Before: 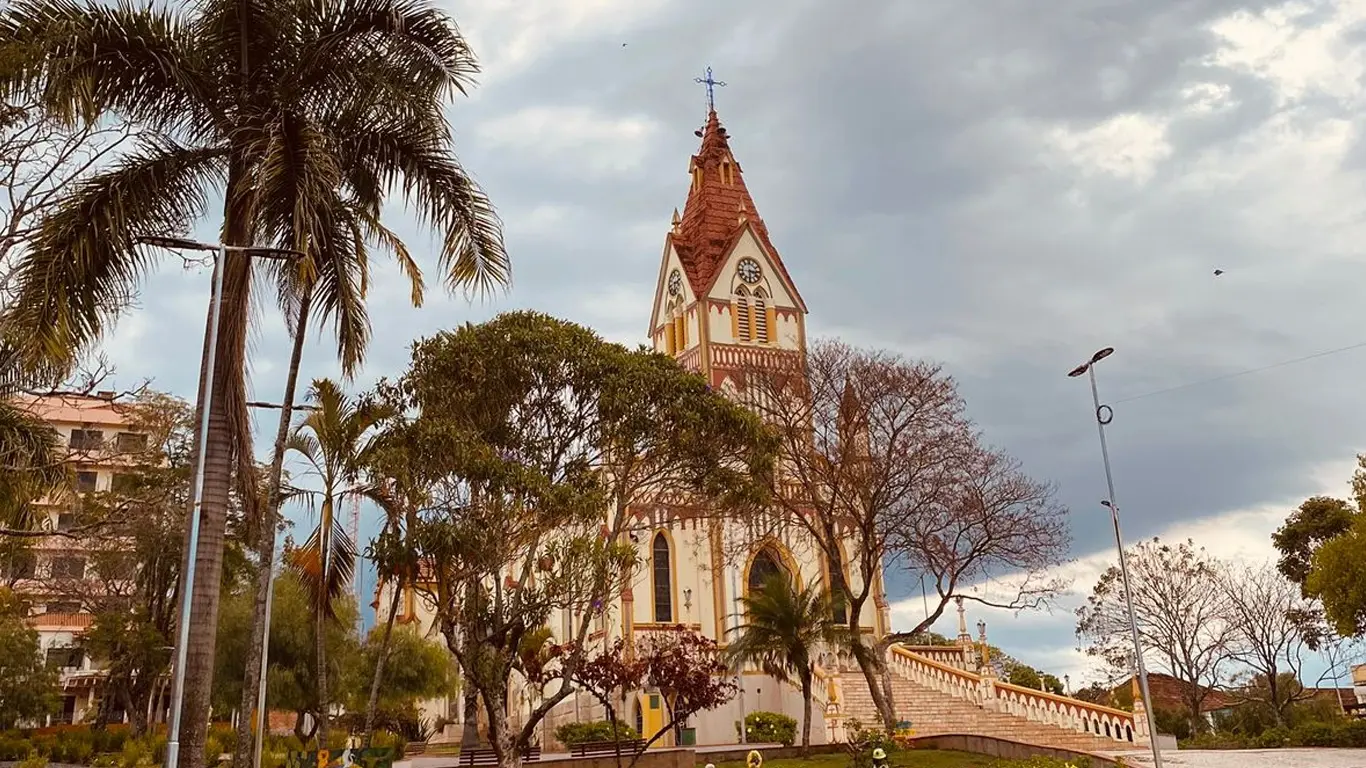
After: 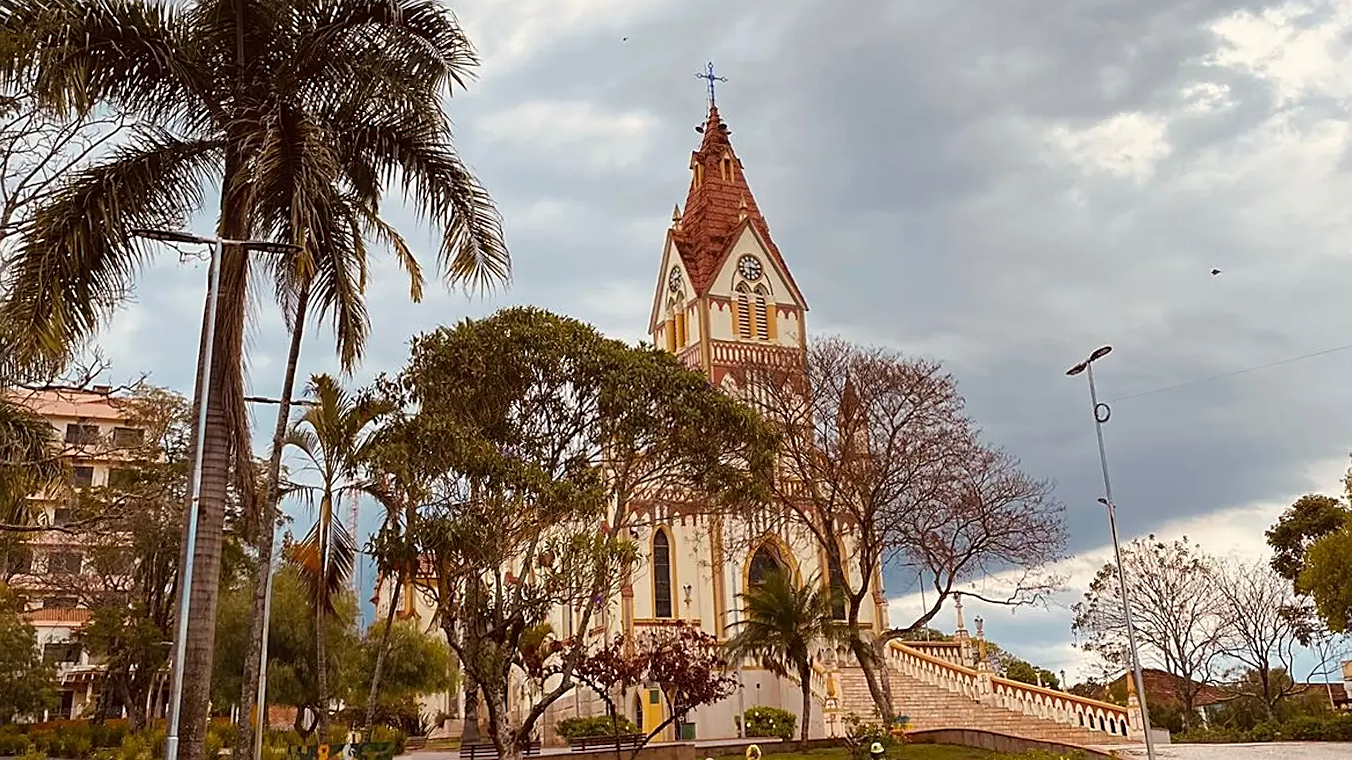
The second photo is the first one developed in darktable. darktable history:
rotate and perspective: rotation 0.174°, lens shift (vertical) 0.013, lens shift (horizontal) 0.019, shear 0.001, automatic cropping original format, crop left 0.007, crop right 0.991, crop top 0.016, crop bottom 0.997
sharpen: on, module defaults
